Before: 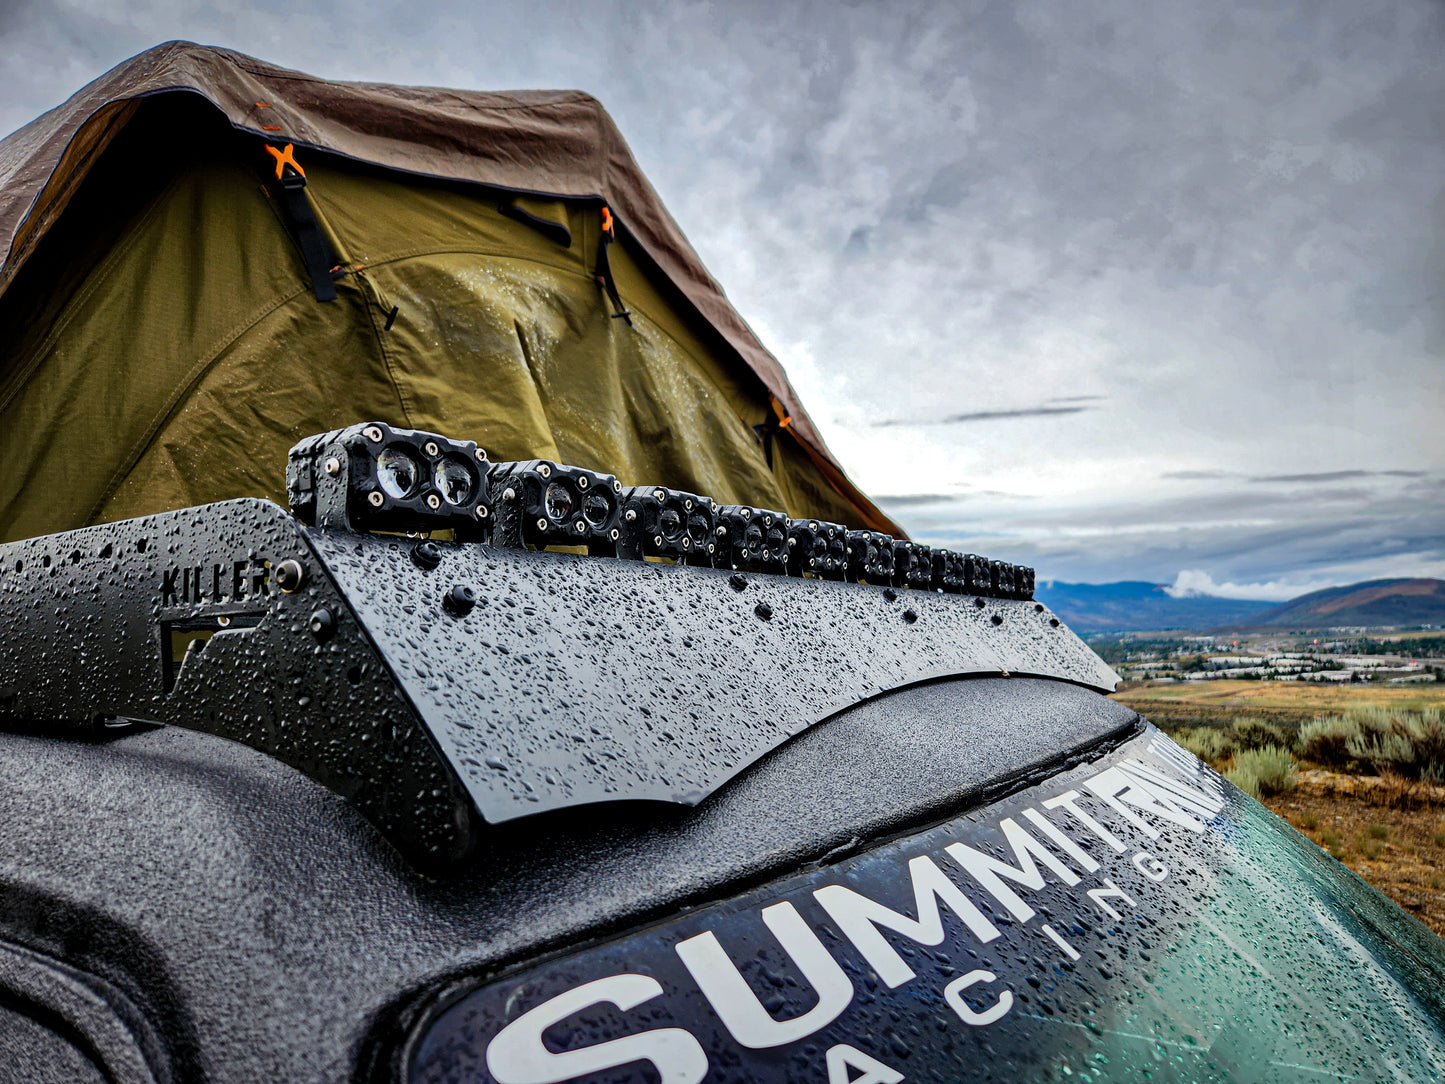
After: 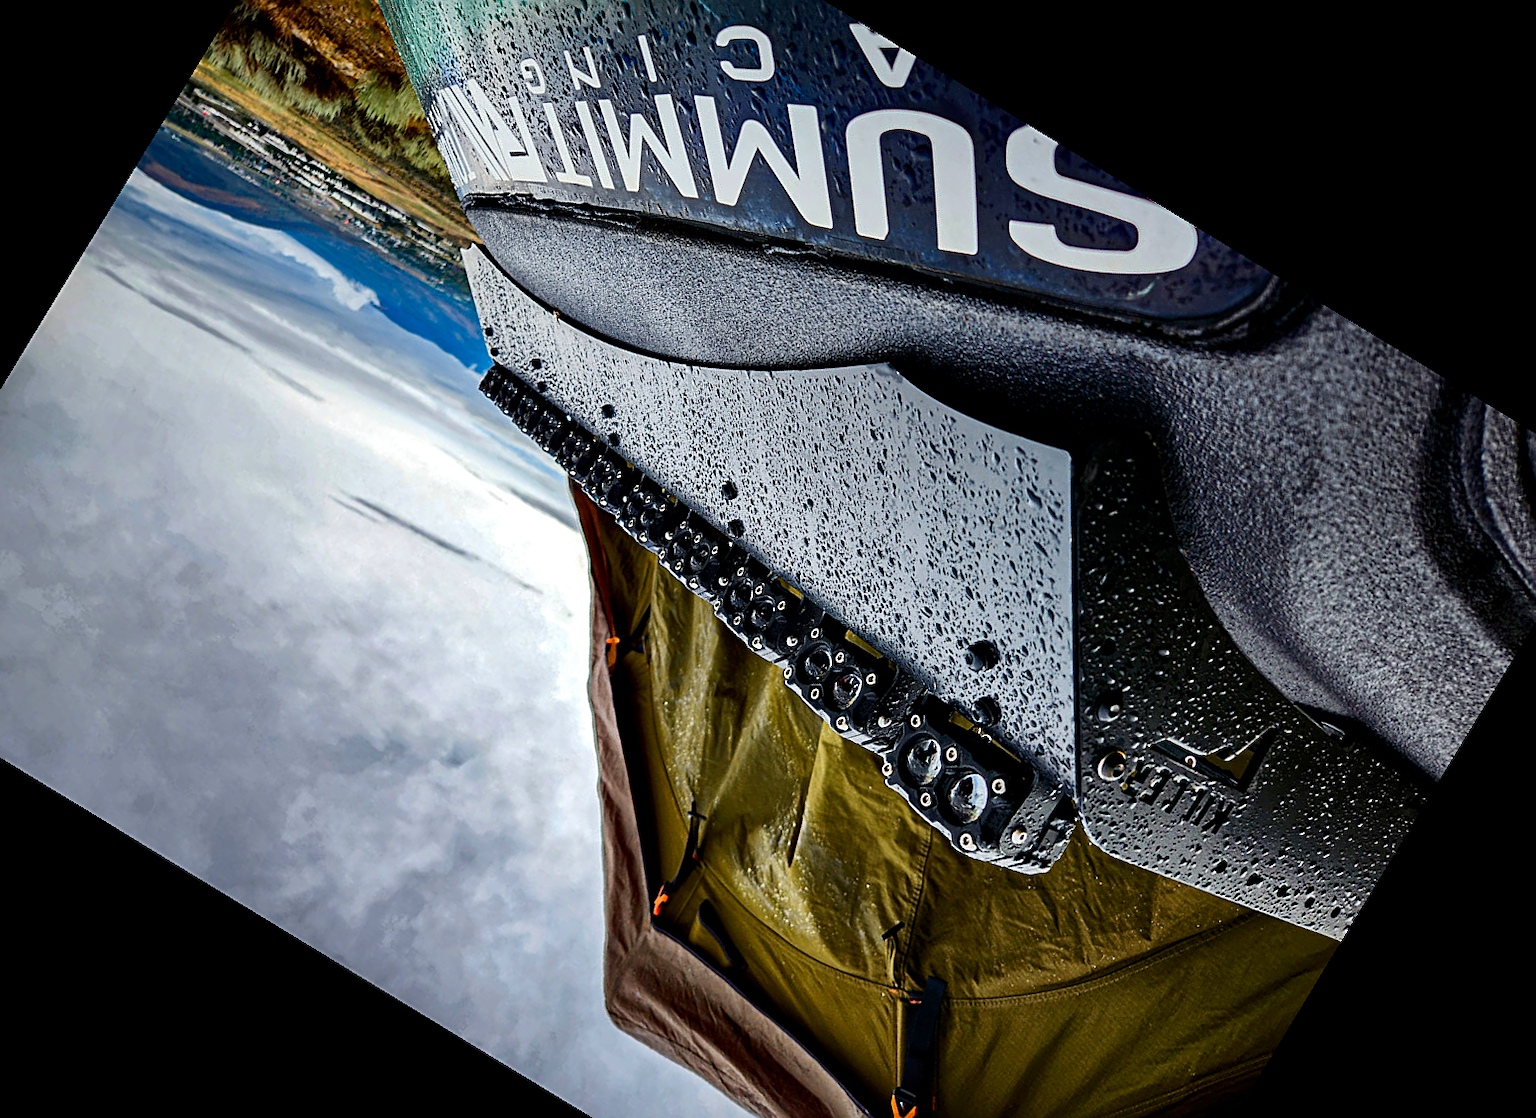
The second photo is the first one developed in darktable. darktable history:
sharpen: on, module defaults
crop and rotate: angle 148.68°, left 9.111%, top 15.603%, right 4.588%, bottom 17.041%
contrast brightness saturation: contrast 0.12, brightness -0.12, saturation 0.2
